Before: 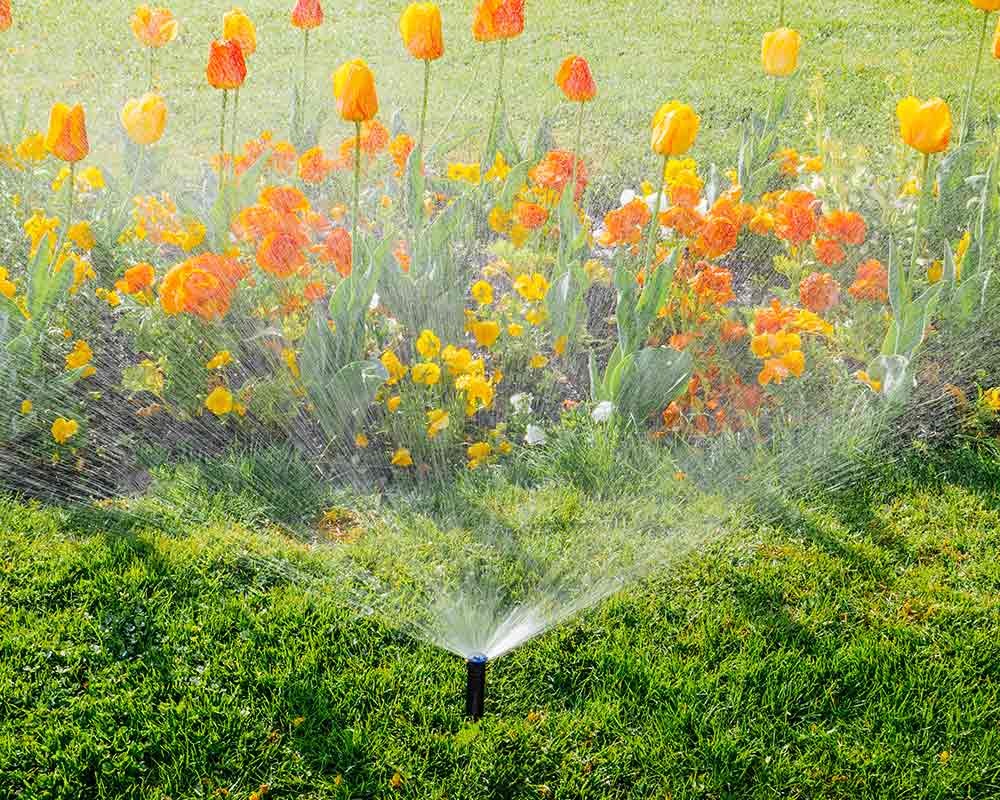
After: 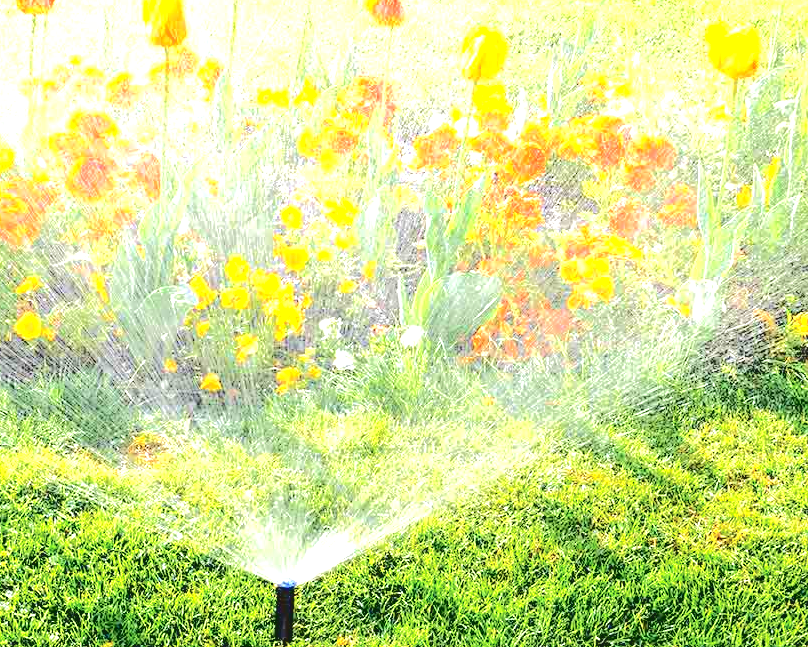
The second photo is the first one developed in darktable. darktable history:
tone curve: curves: ch0 [(0, 0) (0.003, 0.079) (0.011, 0.083) (0.025, 0.088) (0.044, 0.095) (0.069, 0.106) (0.1, 0.115) (0.136, 0.127) (0.177, 0.152) (0.224, 0.198) (0.277, 0.263) (0.335, 0.371) (0.399, 0.483) (0.468, 0.582) (0.543, 0.664) (0.623, 0.726) (0.709, 0.793) (0.801, 0.842) (0.898, 0.896) (1, 1)], color space Lab, independent channels, preserve colors none
exposure: black level correction 0, exposure 1.374 EV, compensate highlight preservation false
crop: left 19.189%, top 9.409%, right 0%, bottom 9.626%
